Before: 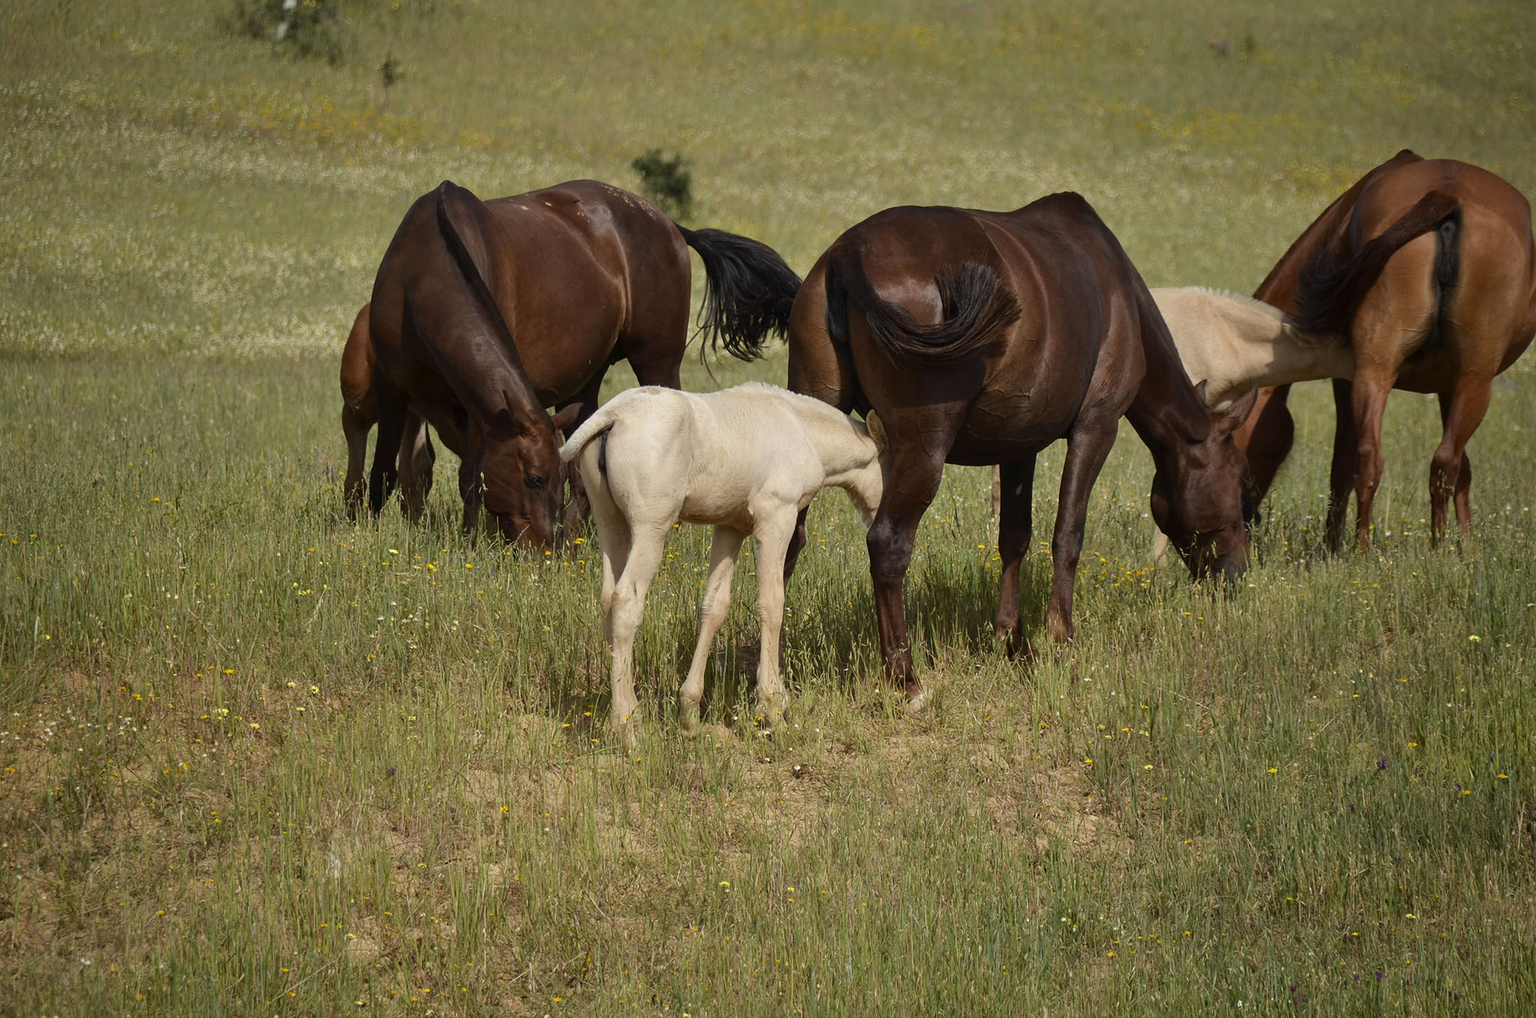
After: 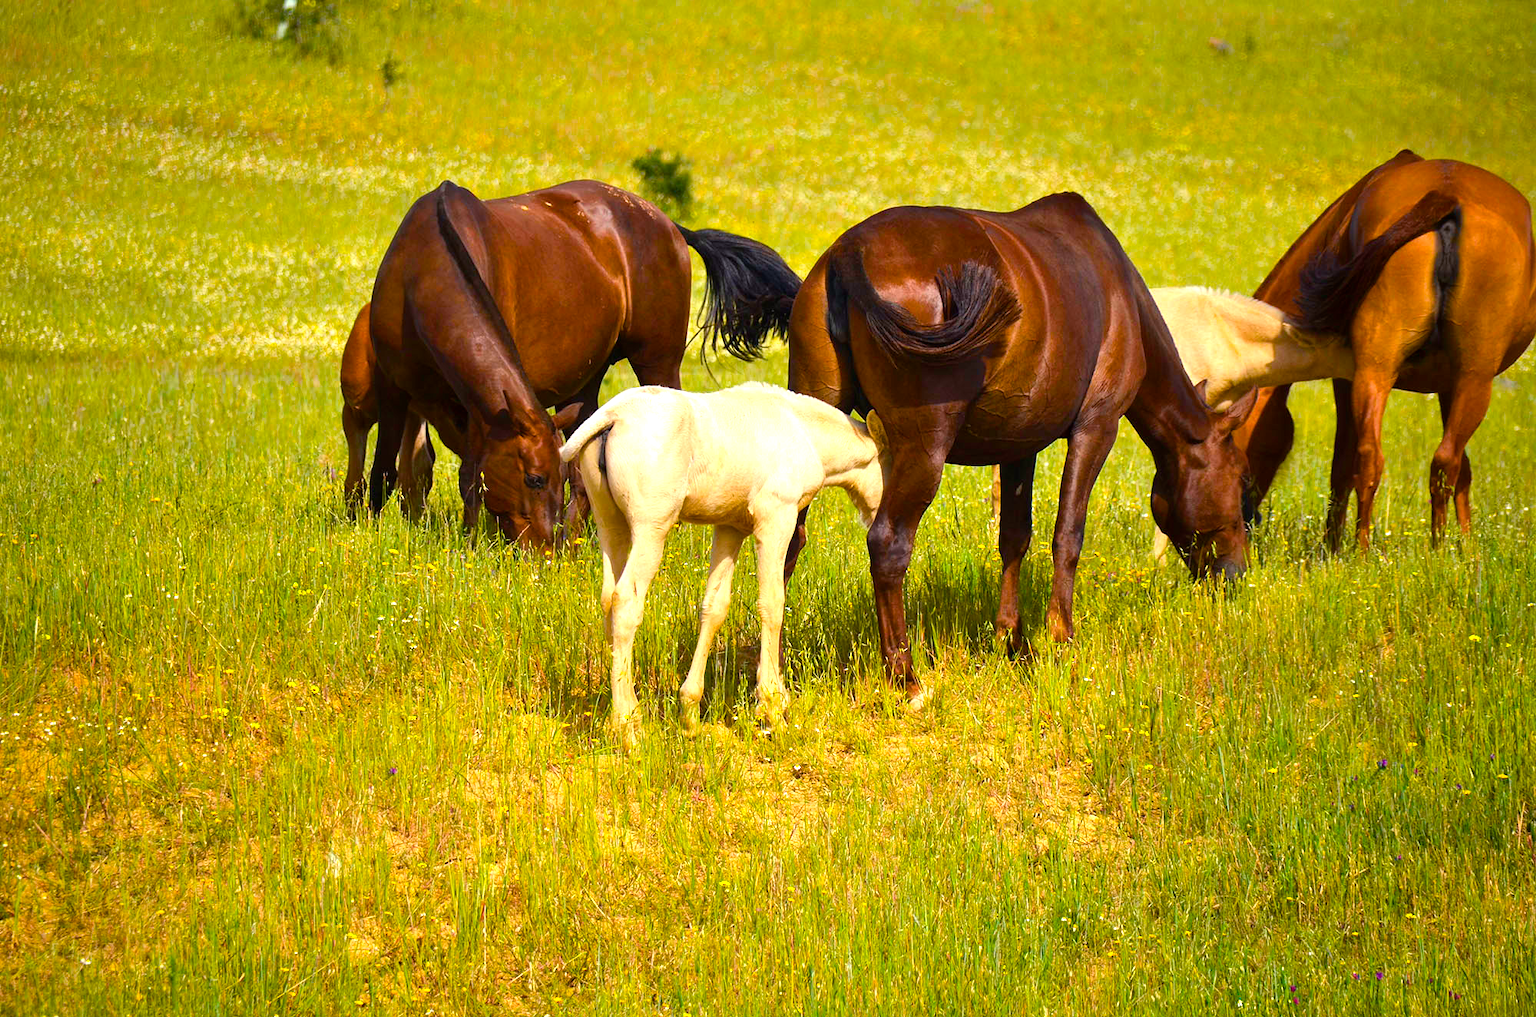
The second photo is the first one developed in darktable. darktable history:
exposure: black level correction 0, exposure 1.2 EV, compensate exposure bias true, compensate highlight preservation false
color balance rgb: power › chroma 1.007%, power › hue 256.05°, linear chroma grading › global chroma 14.645%, perceptual saturation grading › global saturation 31.326%, global vibrance 40.799%
